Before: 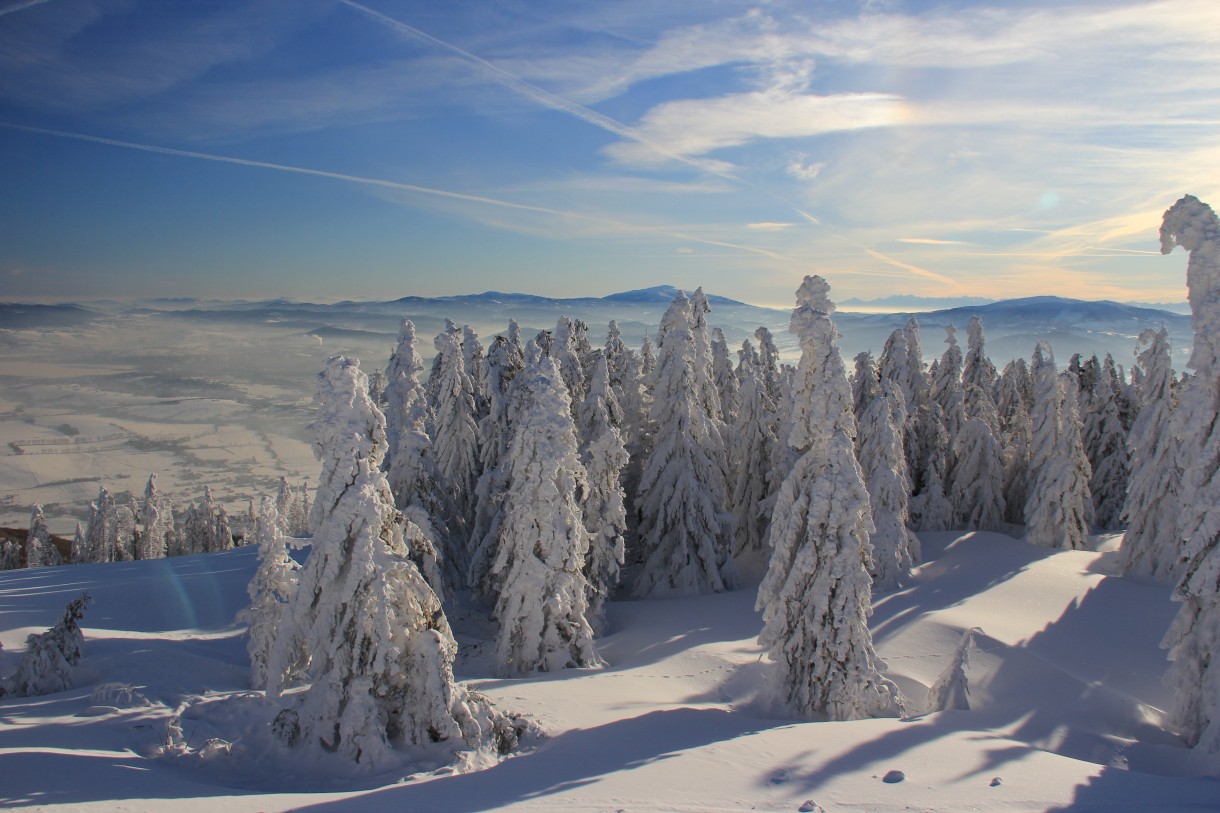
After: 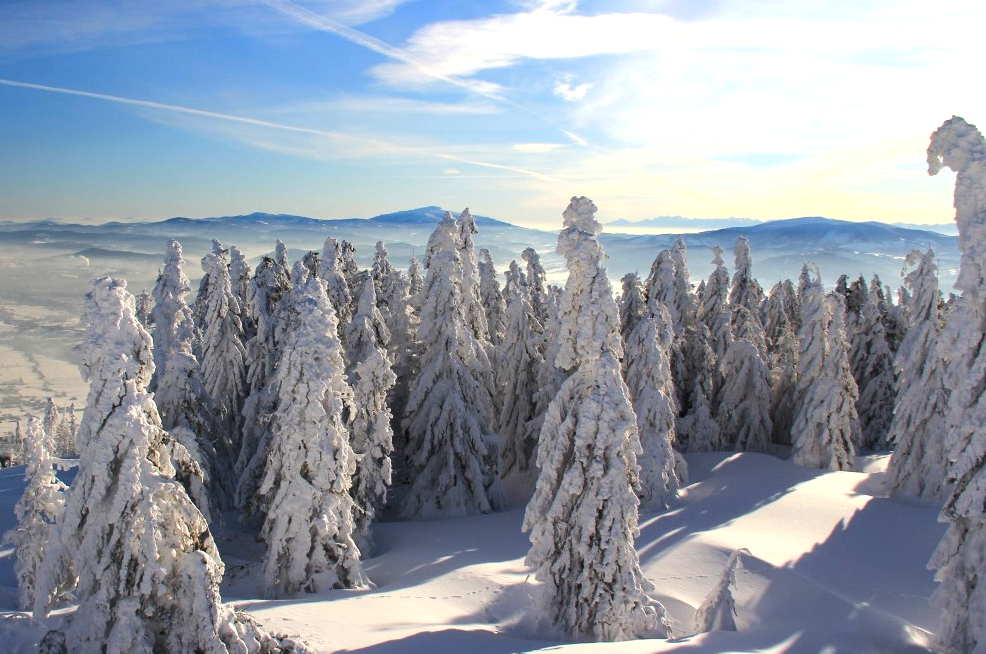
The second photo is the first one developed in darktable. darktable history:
color zones: curves: ch0 [(0.25, 0.5) (0.428, 0.473) (0.75, 0.5)]; ch1 [(0.243, 0.479) (0.398, 0.452) (0.75, 0.5)]
contrast brightness saturation: saturation 0.18
shadows and highlights: shadows 25.96, highlights -26.01, shadows color adjustment 97.66%
exposure: exposure 0.201 EV, compensate exposure bias true, compensate highlight preservation false
tone equalizer: -8 EV -0.744 EV, -7 EV -0.667 EV, -6 EV -0.597 EV, -5 EV -0.389 EV, -3 EV 0.392 EV, -2 EV 0.6 EV, -1 EV 0.679 EV, +0 EV 0.75 EV, edges refinement/feathering 500, mask exposure compensation -1.57 EV, preserve details no
crop: left 19.112%, top 9.777%, right 0.001%, bottom 9.682%
